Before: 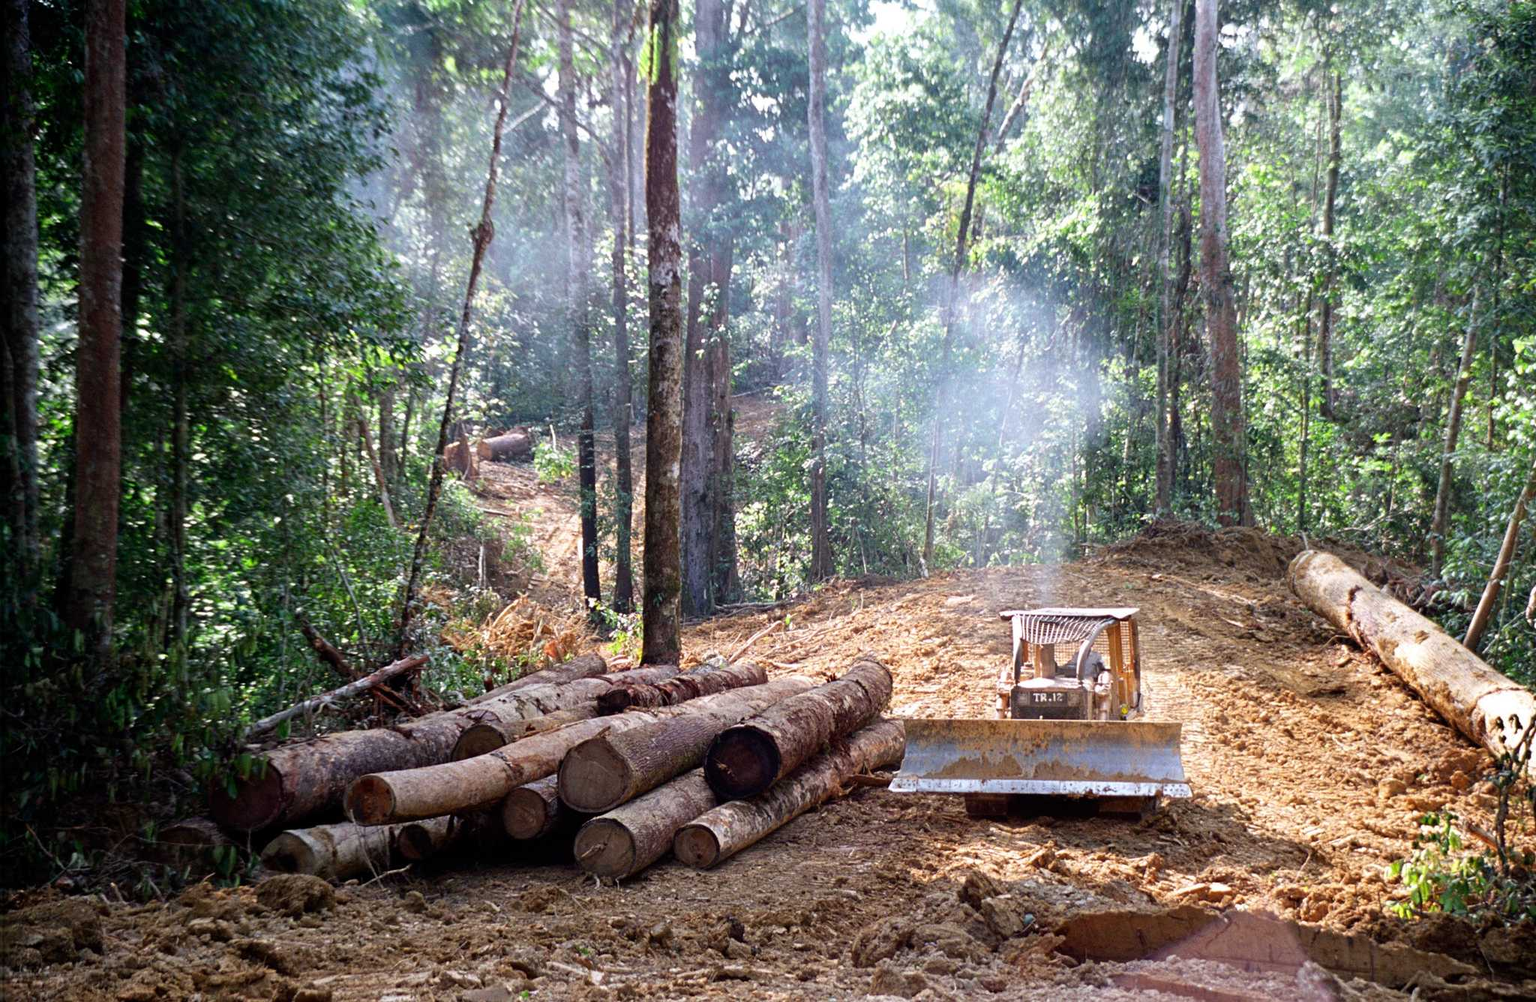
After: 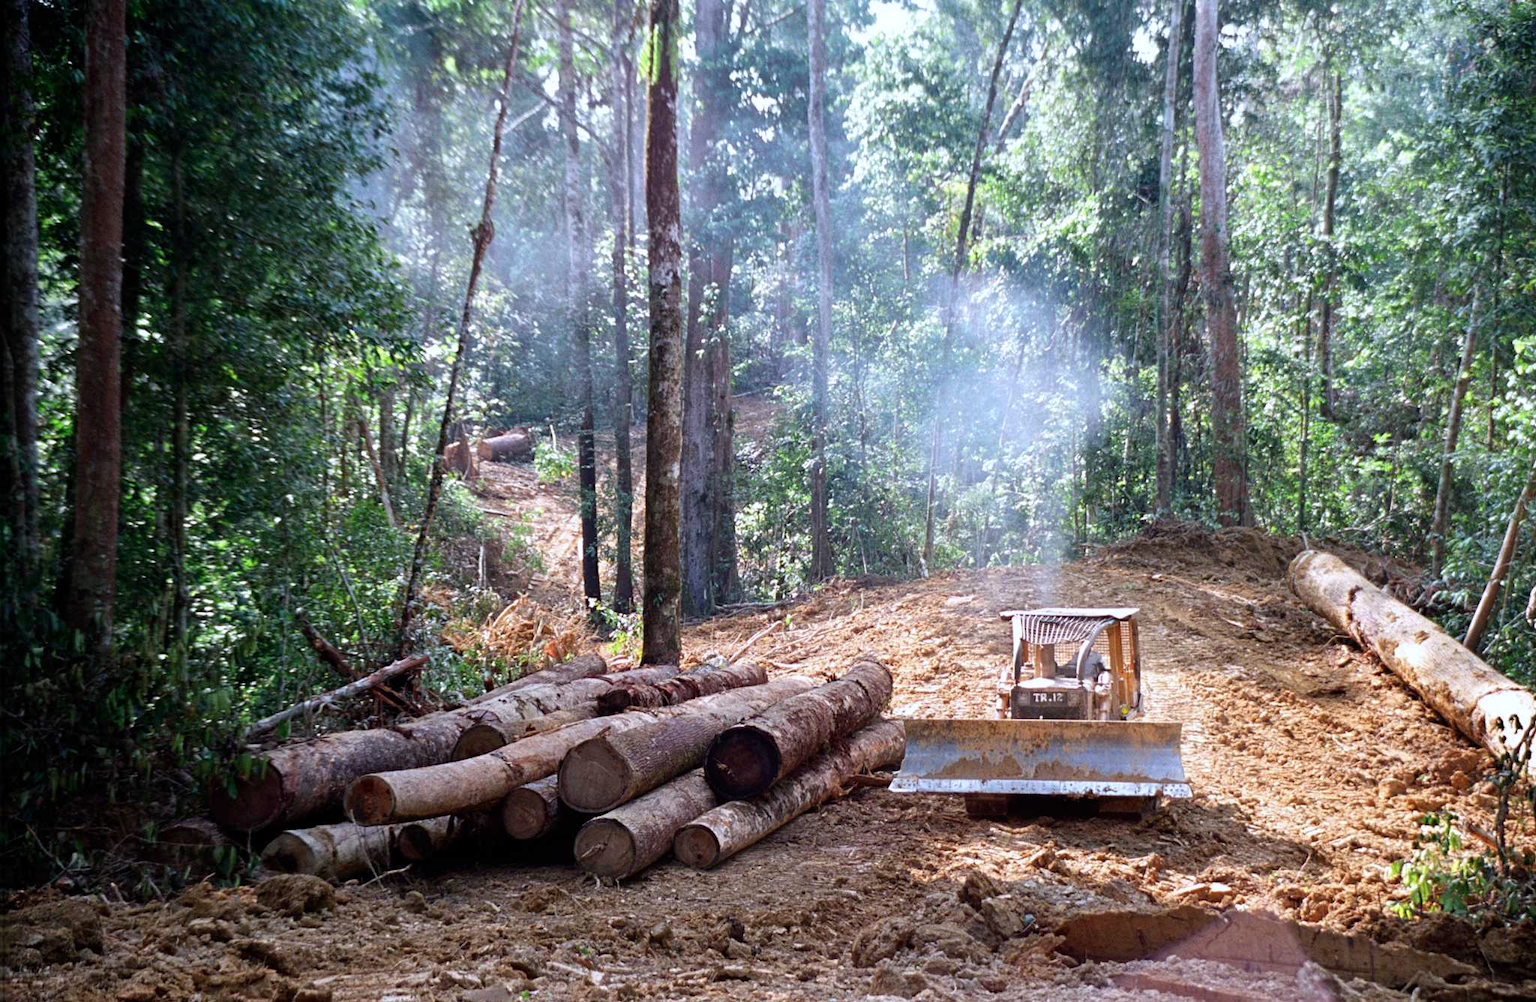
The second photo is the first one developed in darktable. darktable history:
color correction: highlights a* -0.697, highlights b* -8.64
